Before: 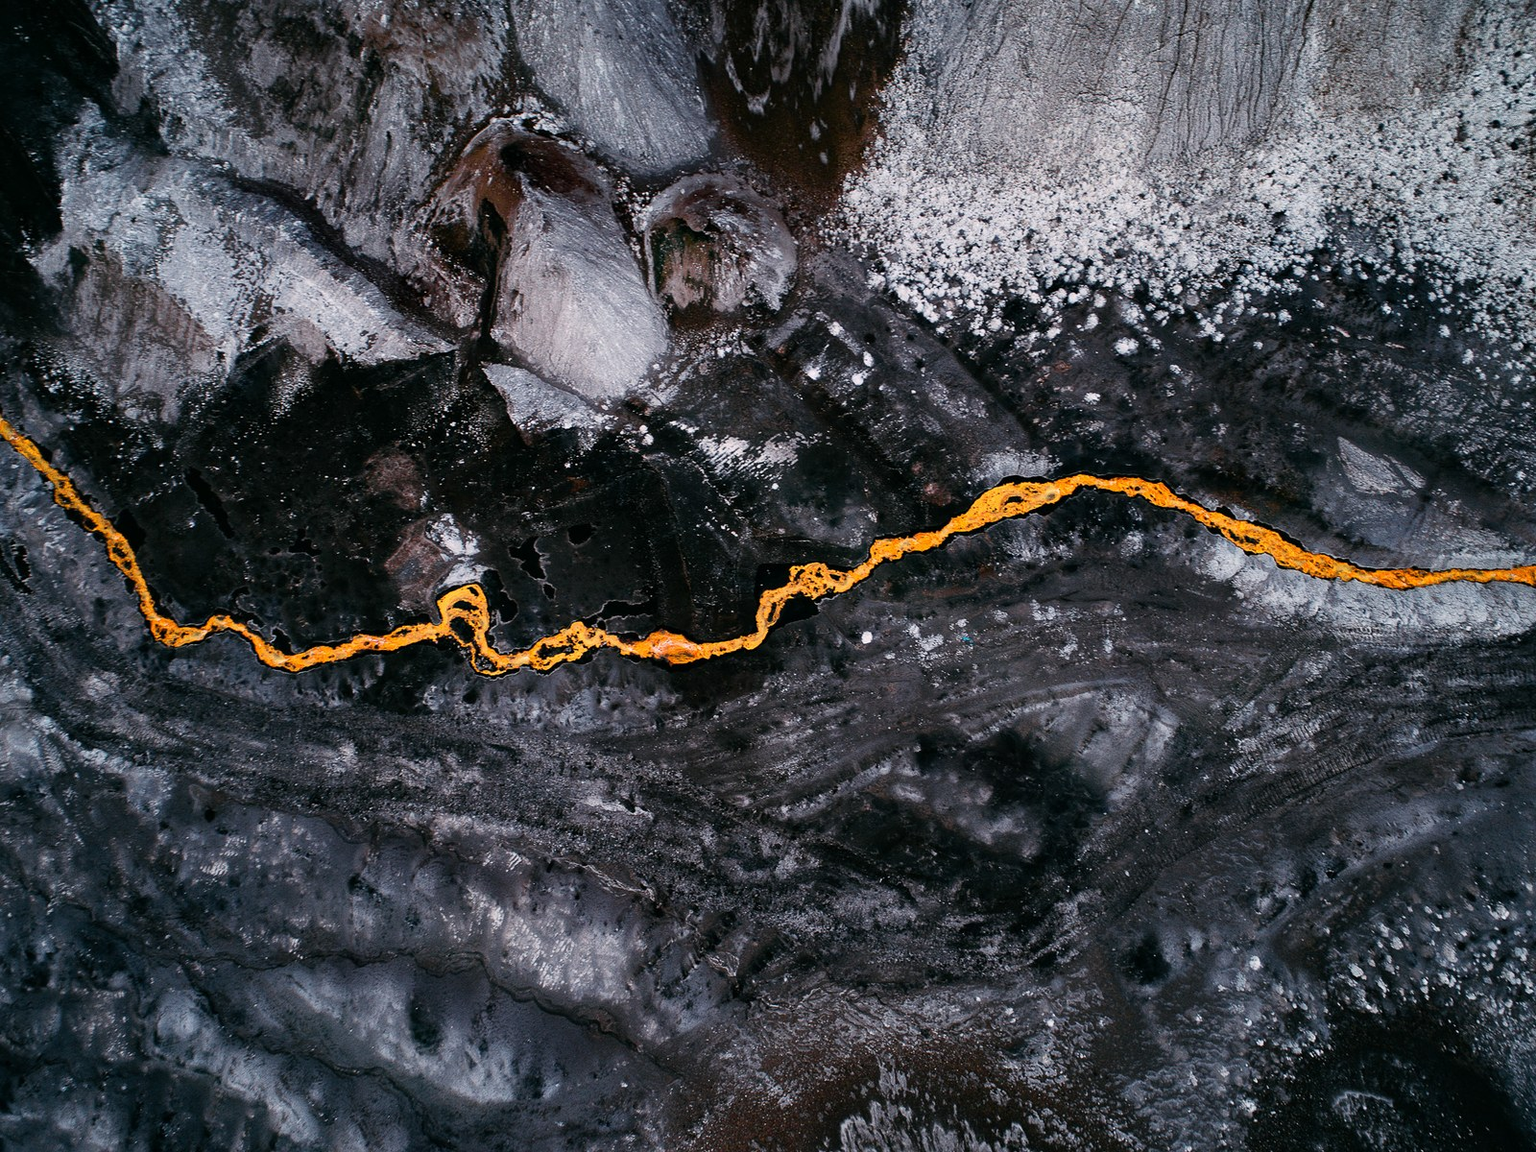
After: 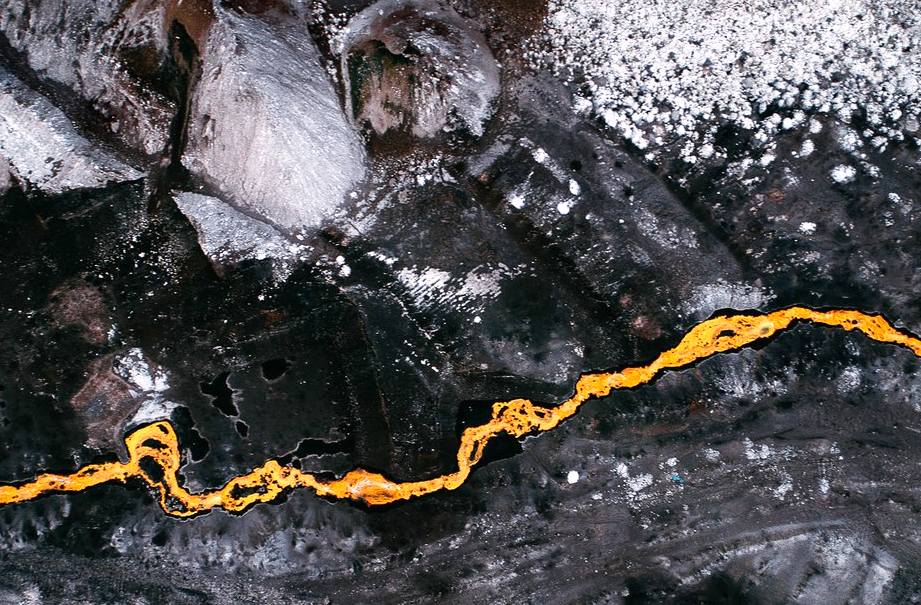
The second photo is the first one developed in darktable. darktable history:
exposure: black level correction 0, exposure 0.498 EV, compensate highlight preservation false
crop: left 20.675%, top 15.651%, right 21.758%, bottom 33.904%
